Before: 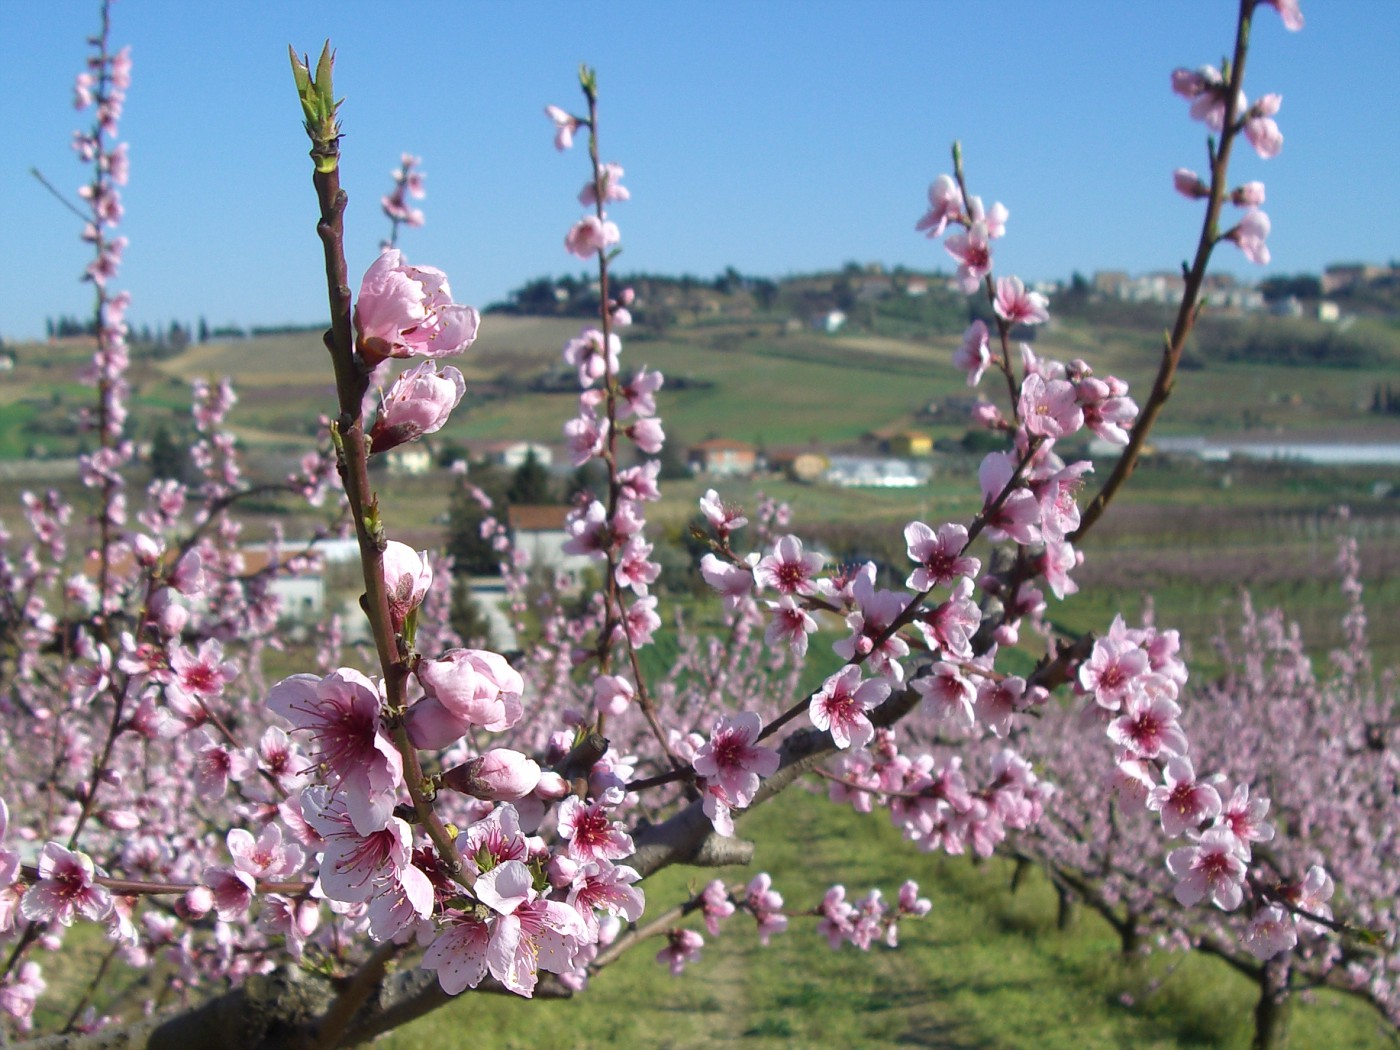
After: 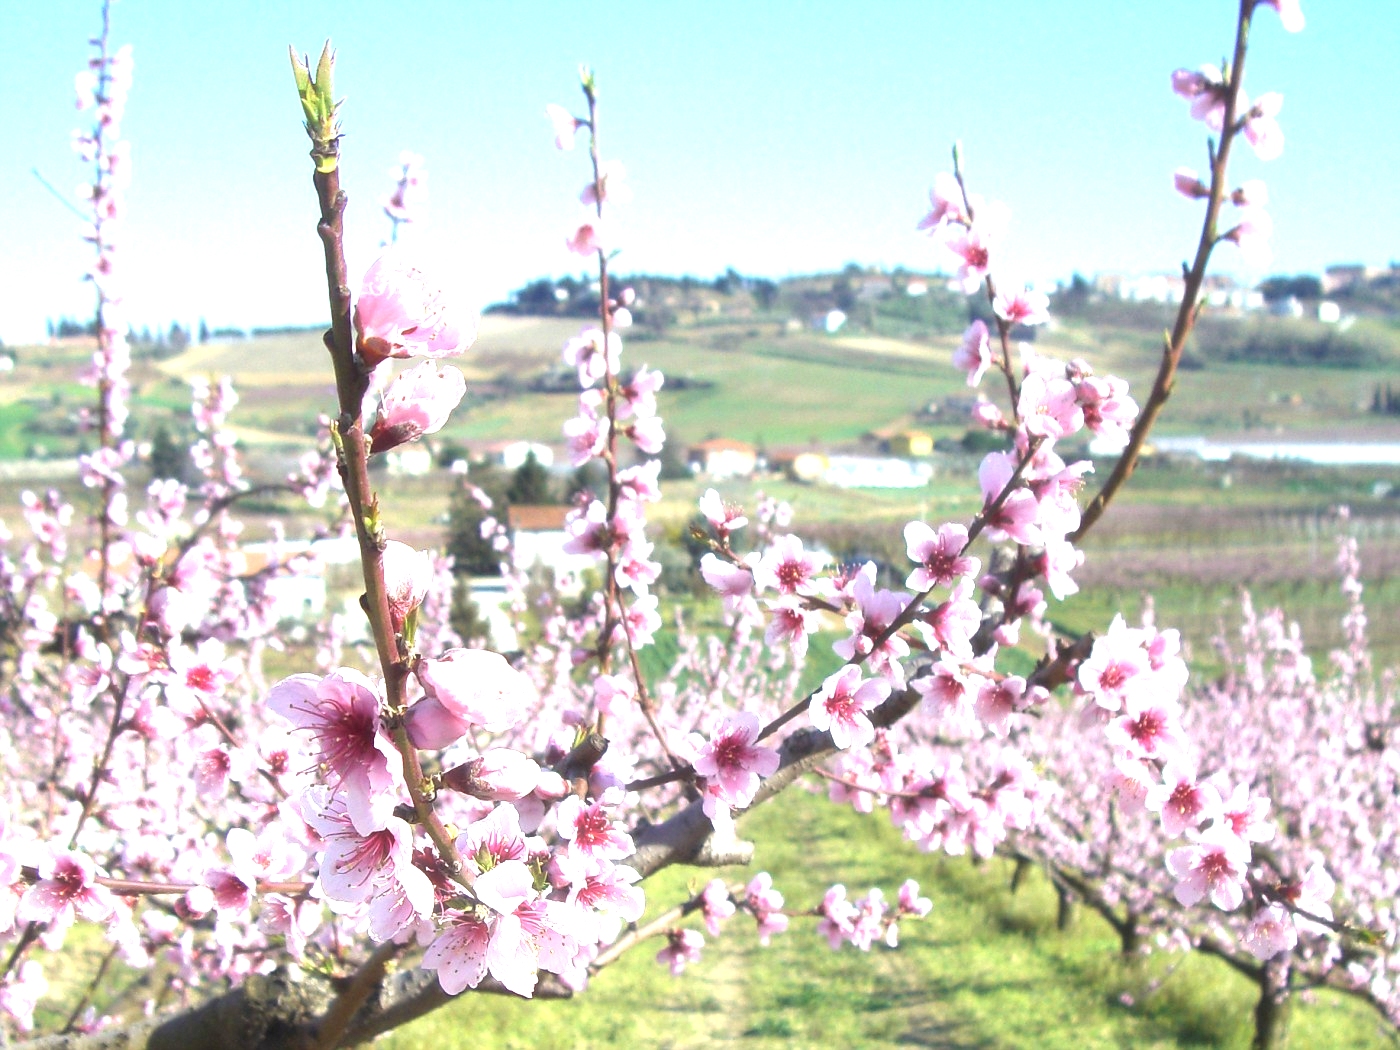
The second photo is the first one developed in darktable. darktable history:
rgb levels: preserve colors max RGB
exposure: black level correction 0, exposure 1.675 EV, compensate exposure bias true, compensate highlight preservation false
haze removal: strength -0.09, adaptive false
